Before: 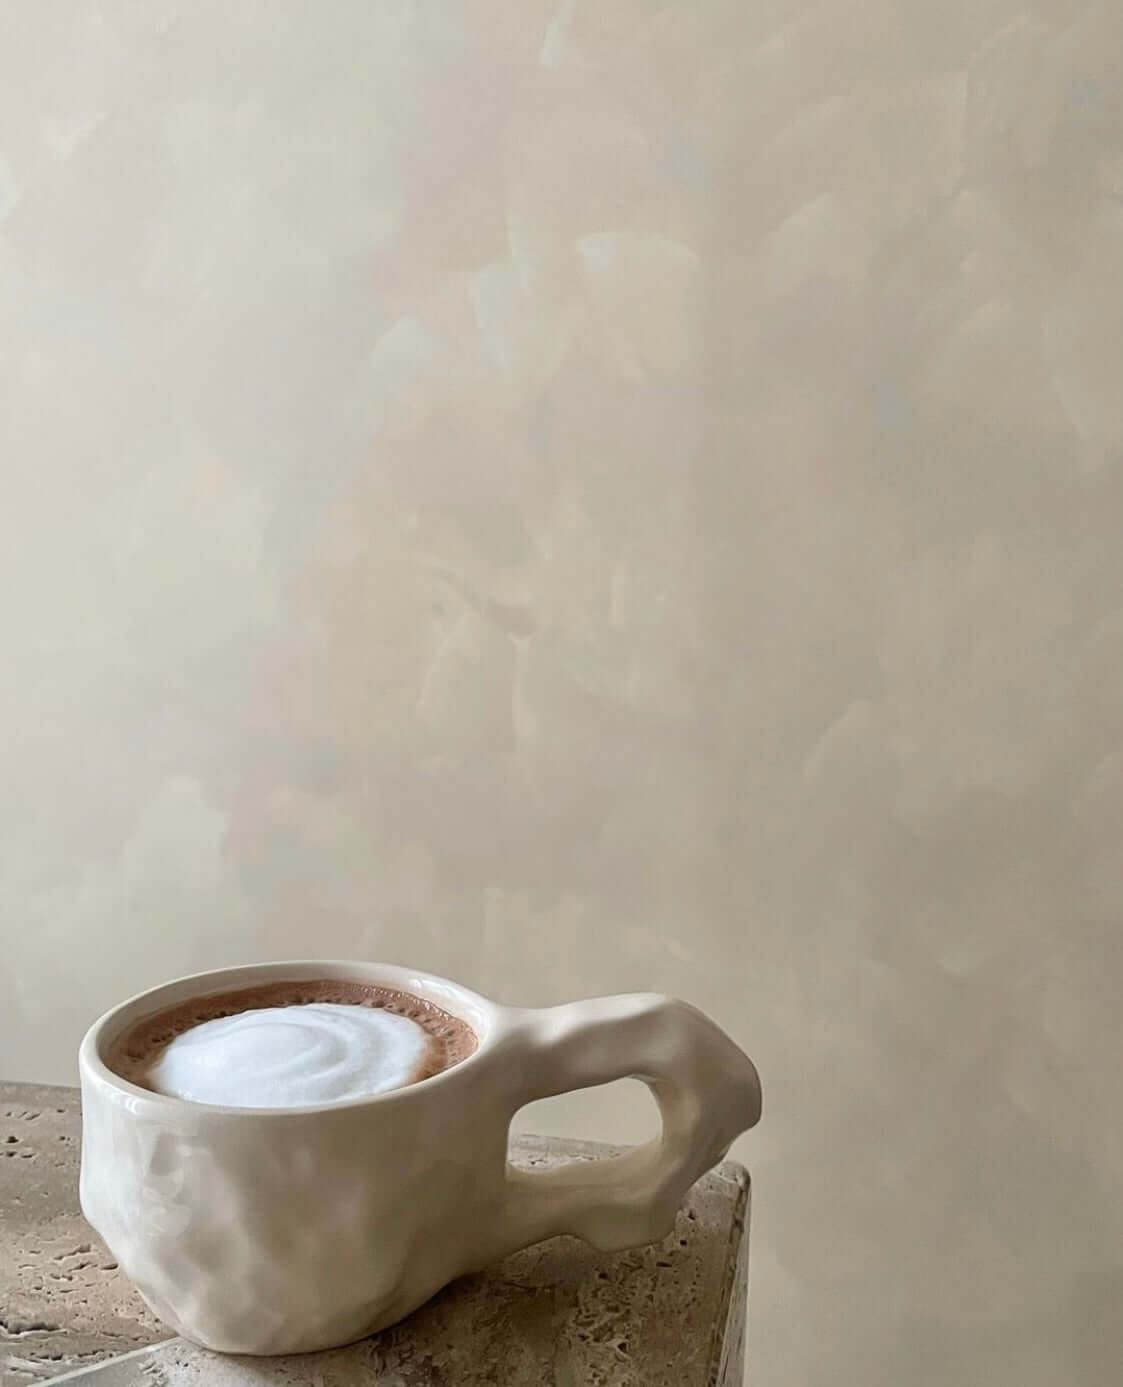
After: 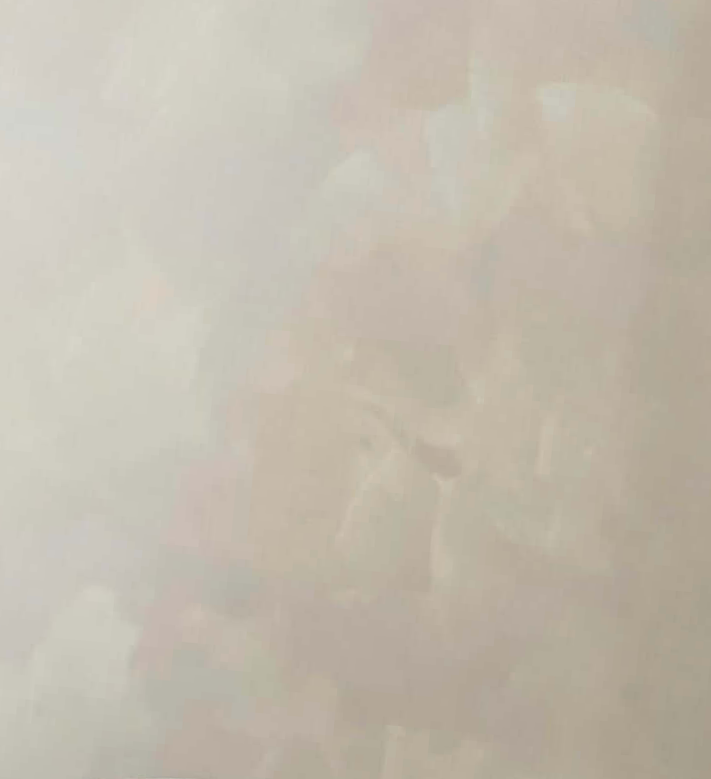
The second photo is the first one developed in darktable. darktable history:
crop and rotate: angle -4.99°, left 2.122%, top 6.945%, right 27.566%, bottom 30.519%
exposure: black level correction 0.001, compensate highlight preservation false
sharpen: amount 0.2
rotate and perspective: rotation 0.192°, lens shift (horizontal) -0.015, crop left 0.005, crop right 0.996, crop top 0.006, crop bottom 0.99
